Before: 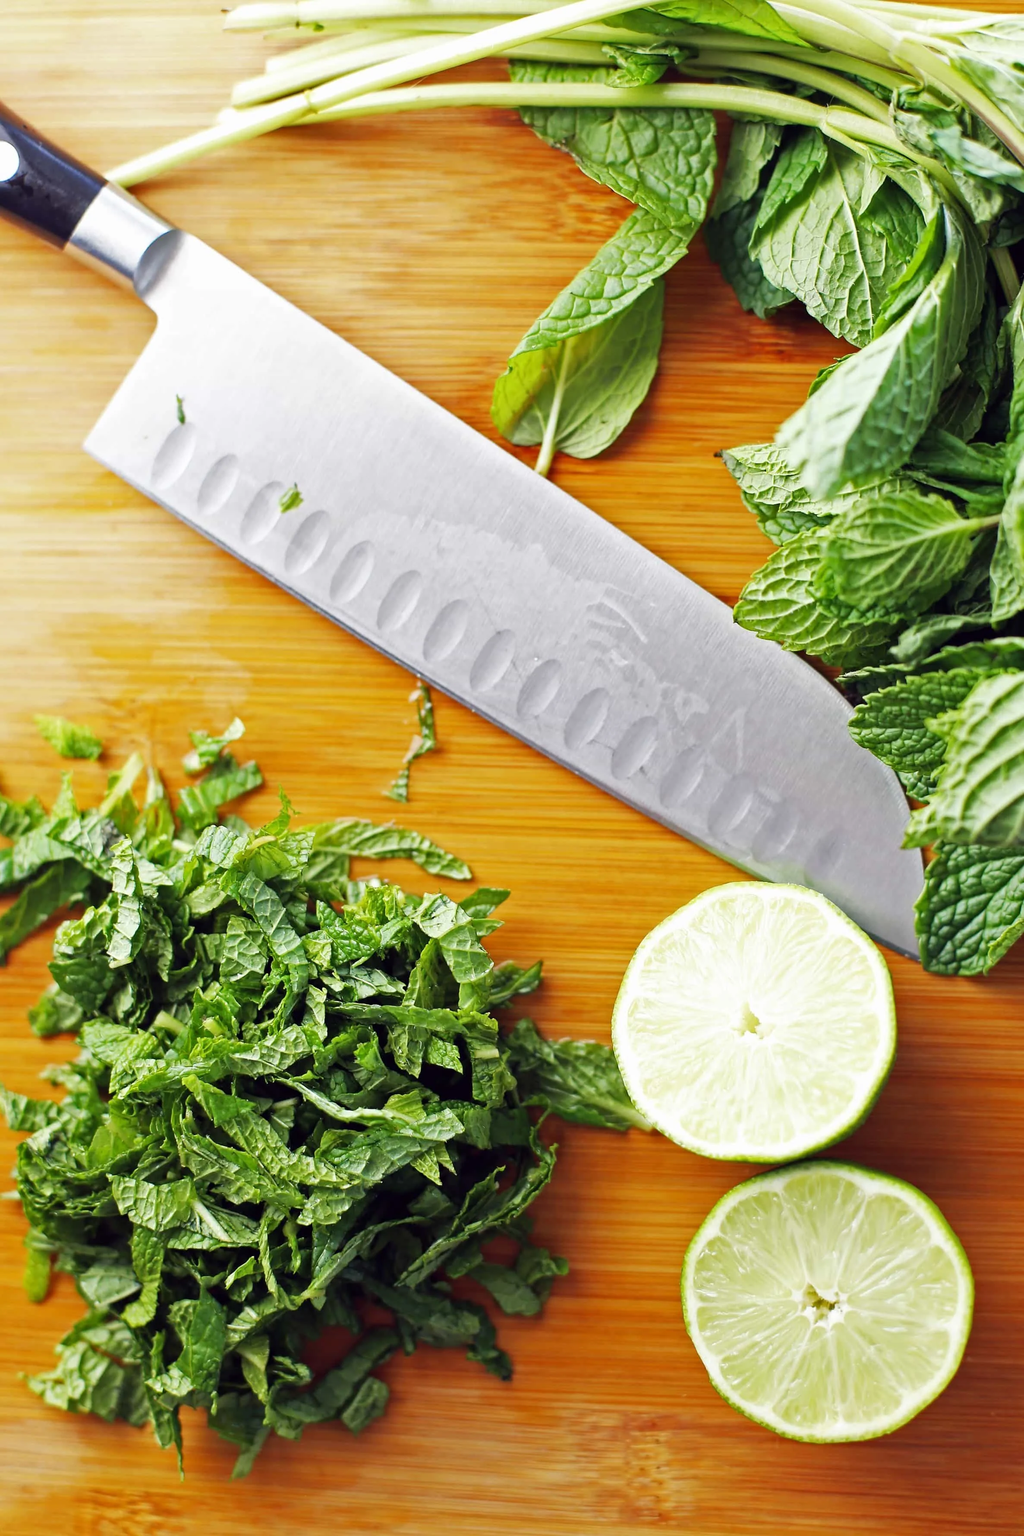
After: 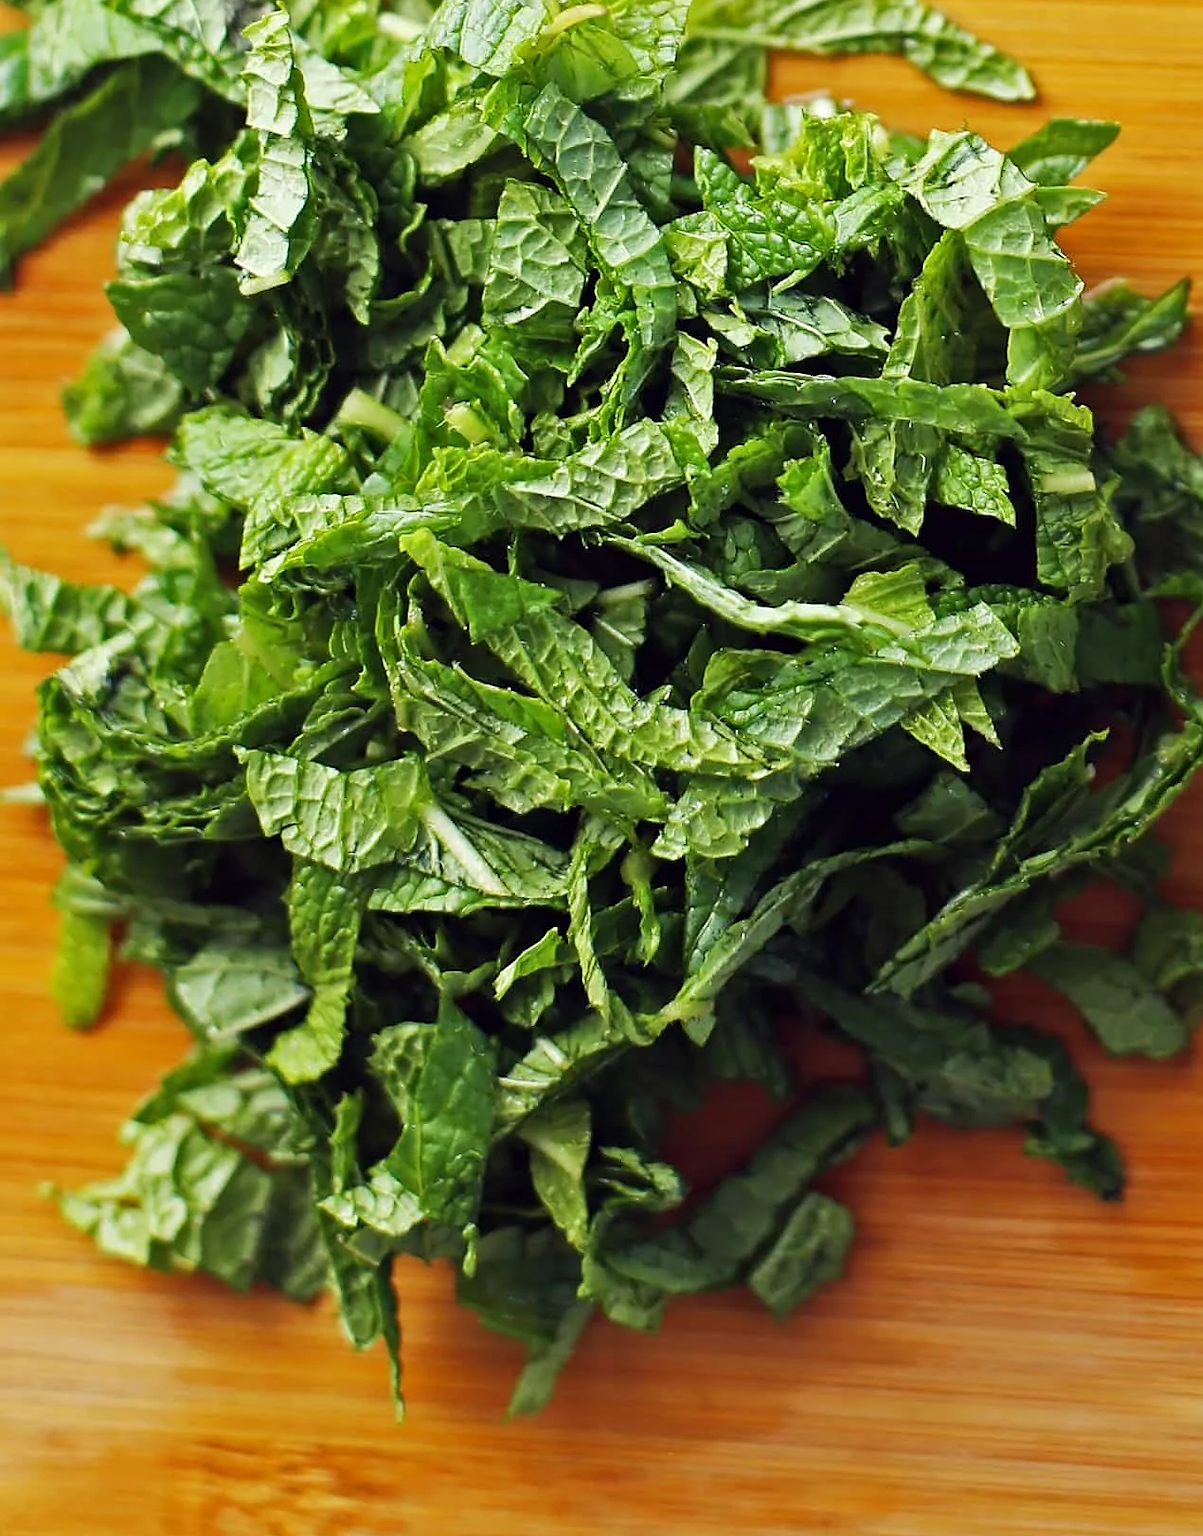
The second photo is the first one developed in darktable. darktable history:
sharpen: radius 0.976, amount 0.604
crop and rotate: top 54.286%, right 46.418%, bottom 0.161%
tone curve: curves: ch0 [(0, 0) (0.003, 0.003) (0.011, 0.011) (0.025, 0.024) (0.044, 0.043) (0.069, 0.067) (0.1, 0.096) (0.136, 0.131) (0.177, 0.171) (0.224, 0.217) (0.277, 0.268) (0.335, 0.324) (0.399, 0.386) (0.468, 0.453) (0.543, 0.547) (0.623, 0.626) (0.709, 0.712) (0.801, 0.802) (0.898, 0.898) (1, 1)], color space Lab, linked channels, preserve colors none
